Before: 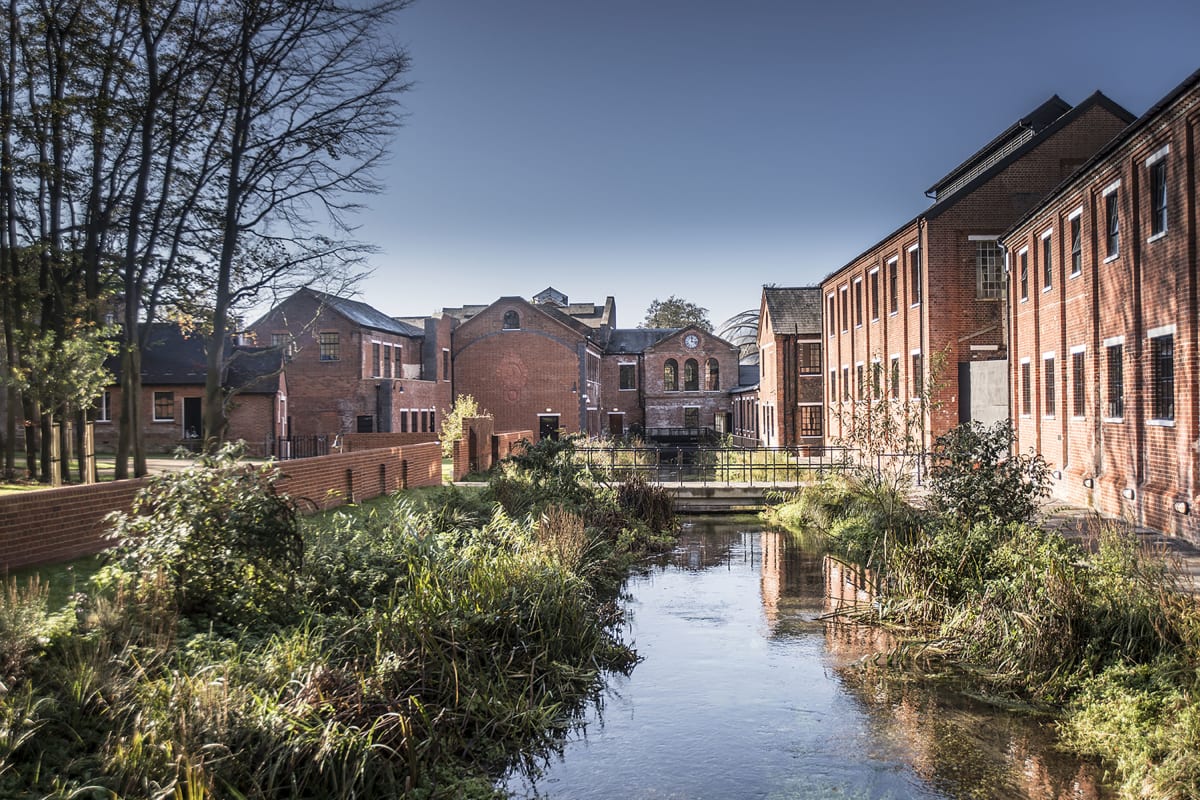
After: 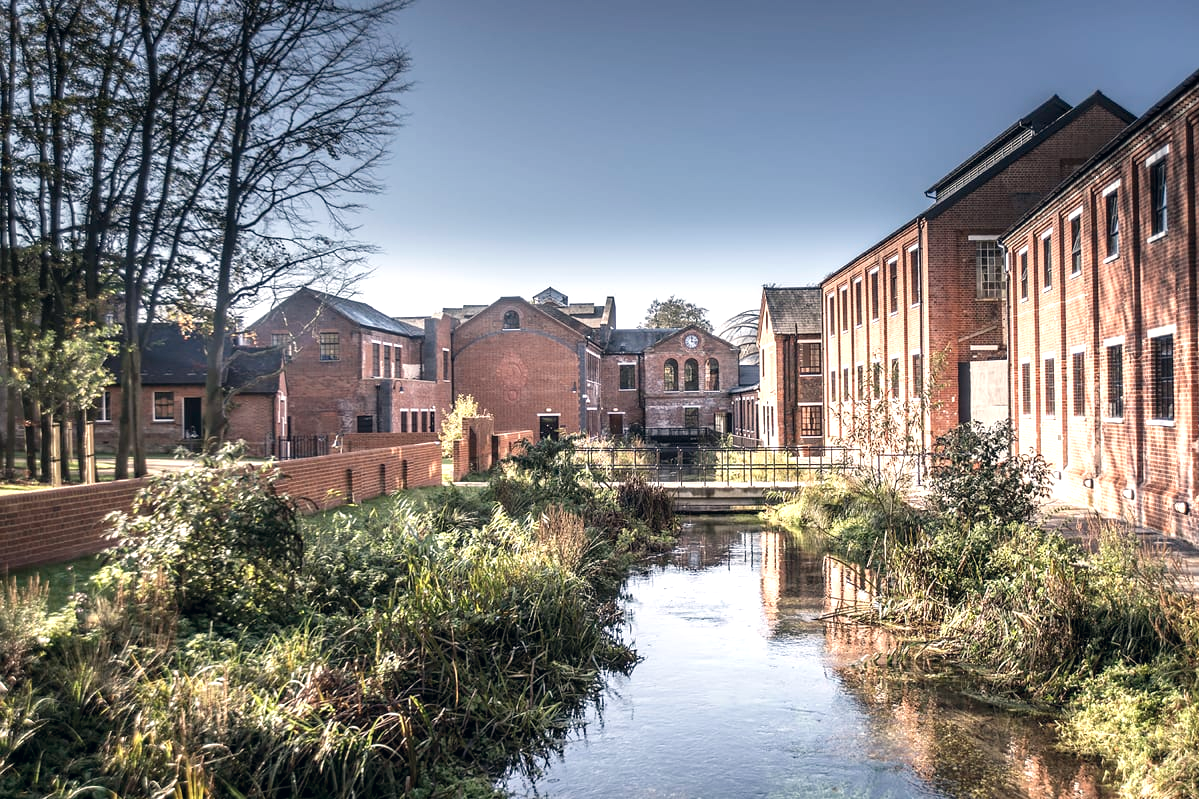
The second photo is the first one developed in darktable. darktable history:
exposure: black level correction 0, exposure 0.6 EV, compensate highlight preservation false
color correction: highlights a* 2.75, highlights b* 5, shadows a* -2.04, shadows b* -4.84, saturation 0.8
